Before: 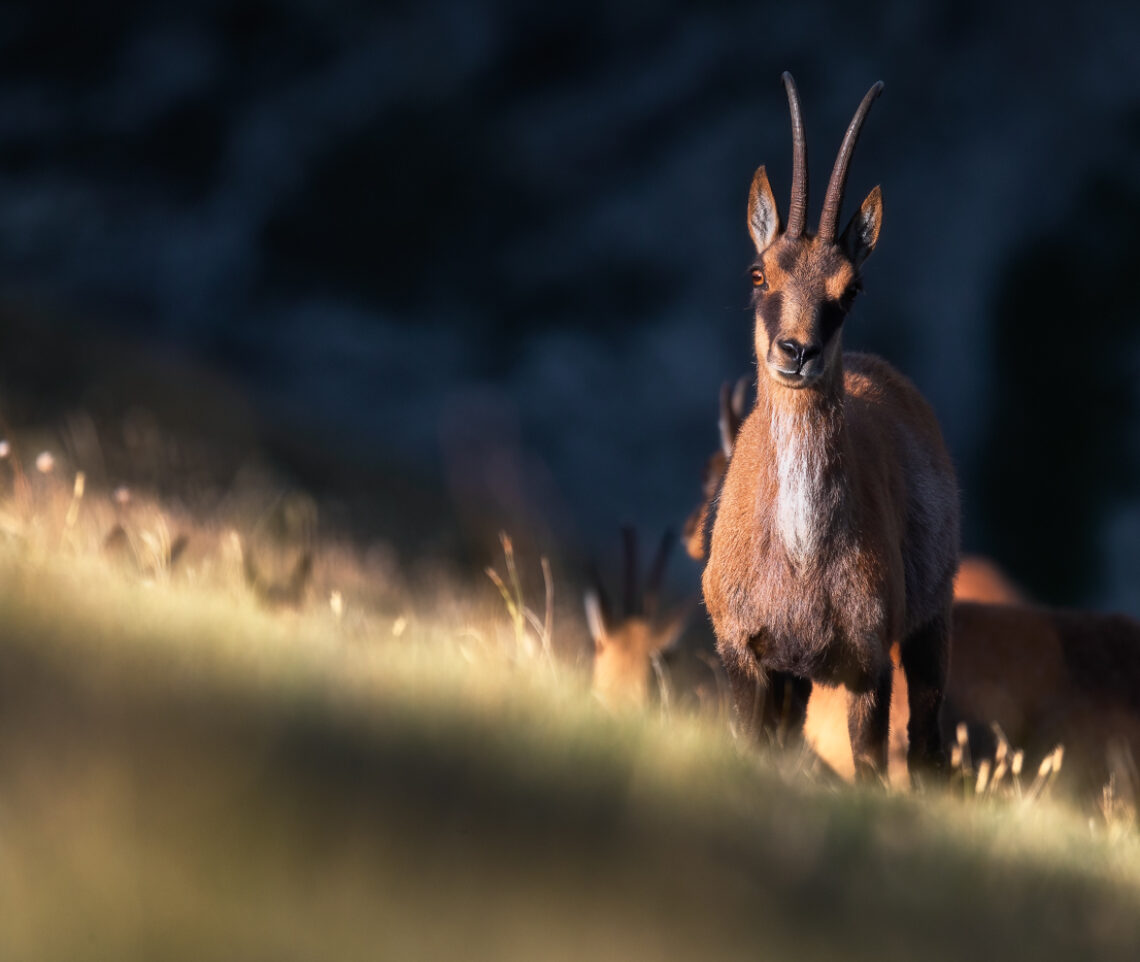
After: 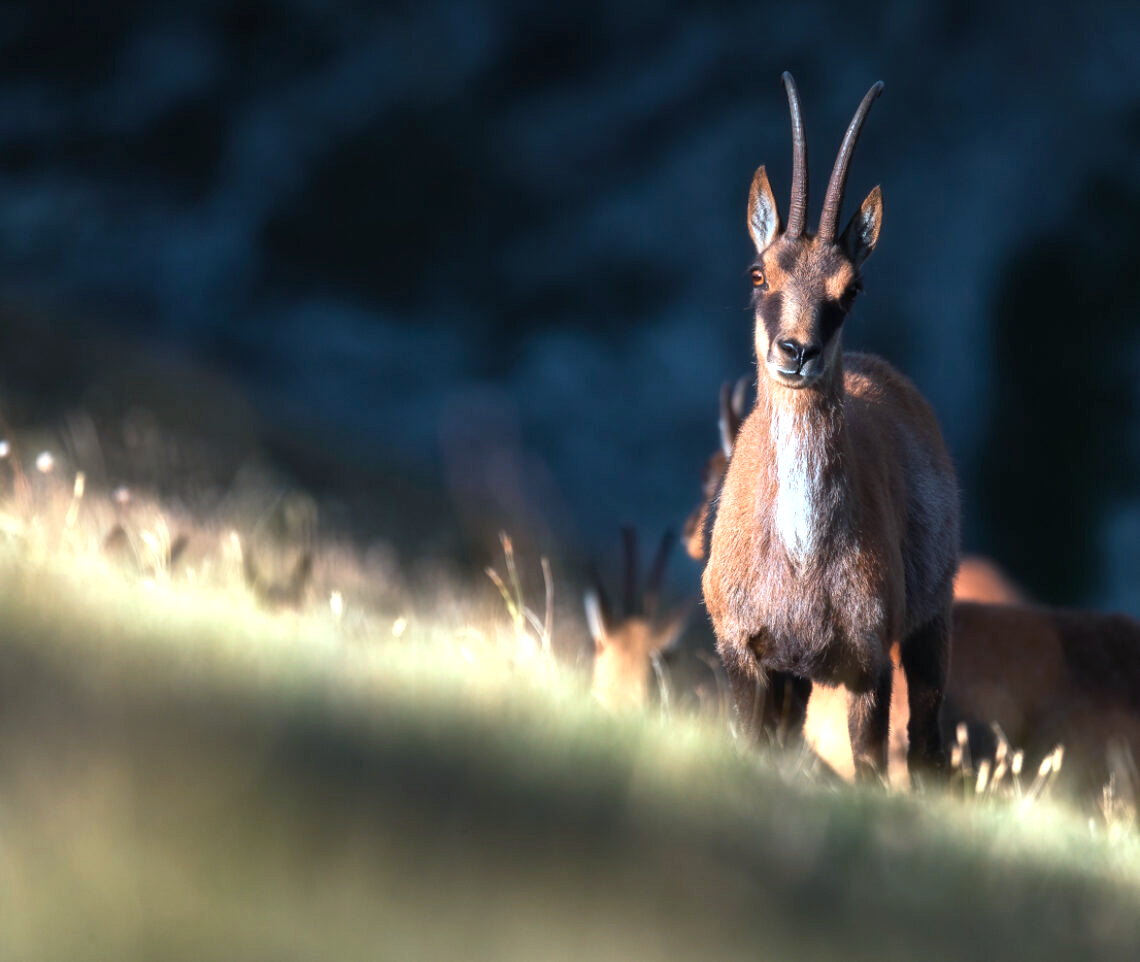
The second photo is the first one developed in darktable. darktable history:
exposure: black level correction 0, exposure 0.693 EV, compensate exposure bias true, compensate highlight preservation false
color correction: highlights a* -11.45, highlights b* -15.88
